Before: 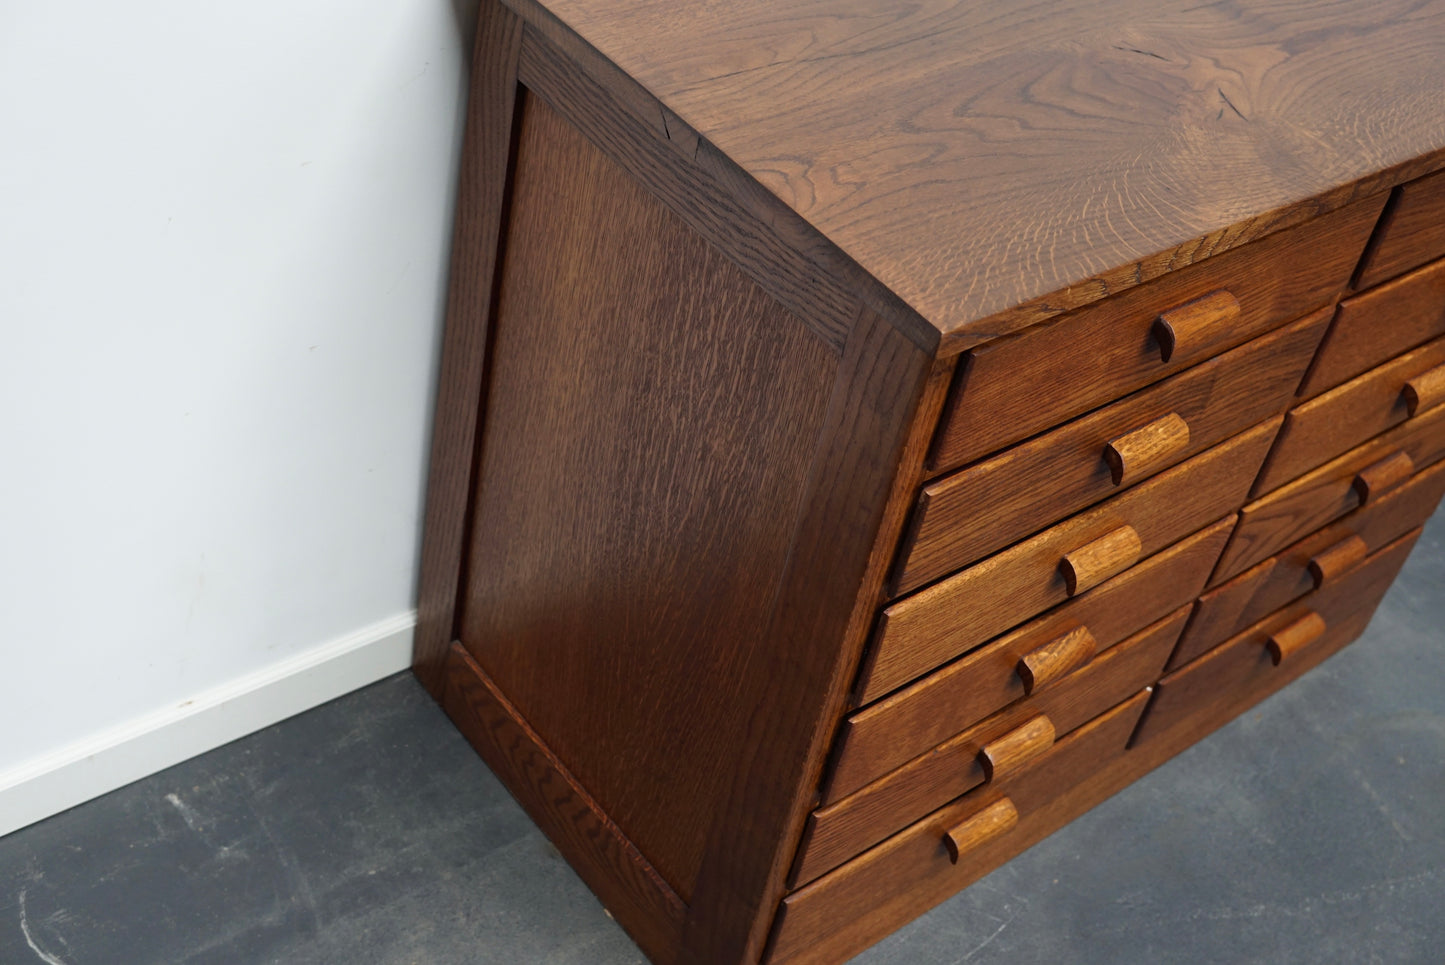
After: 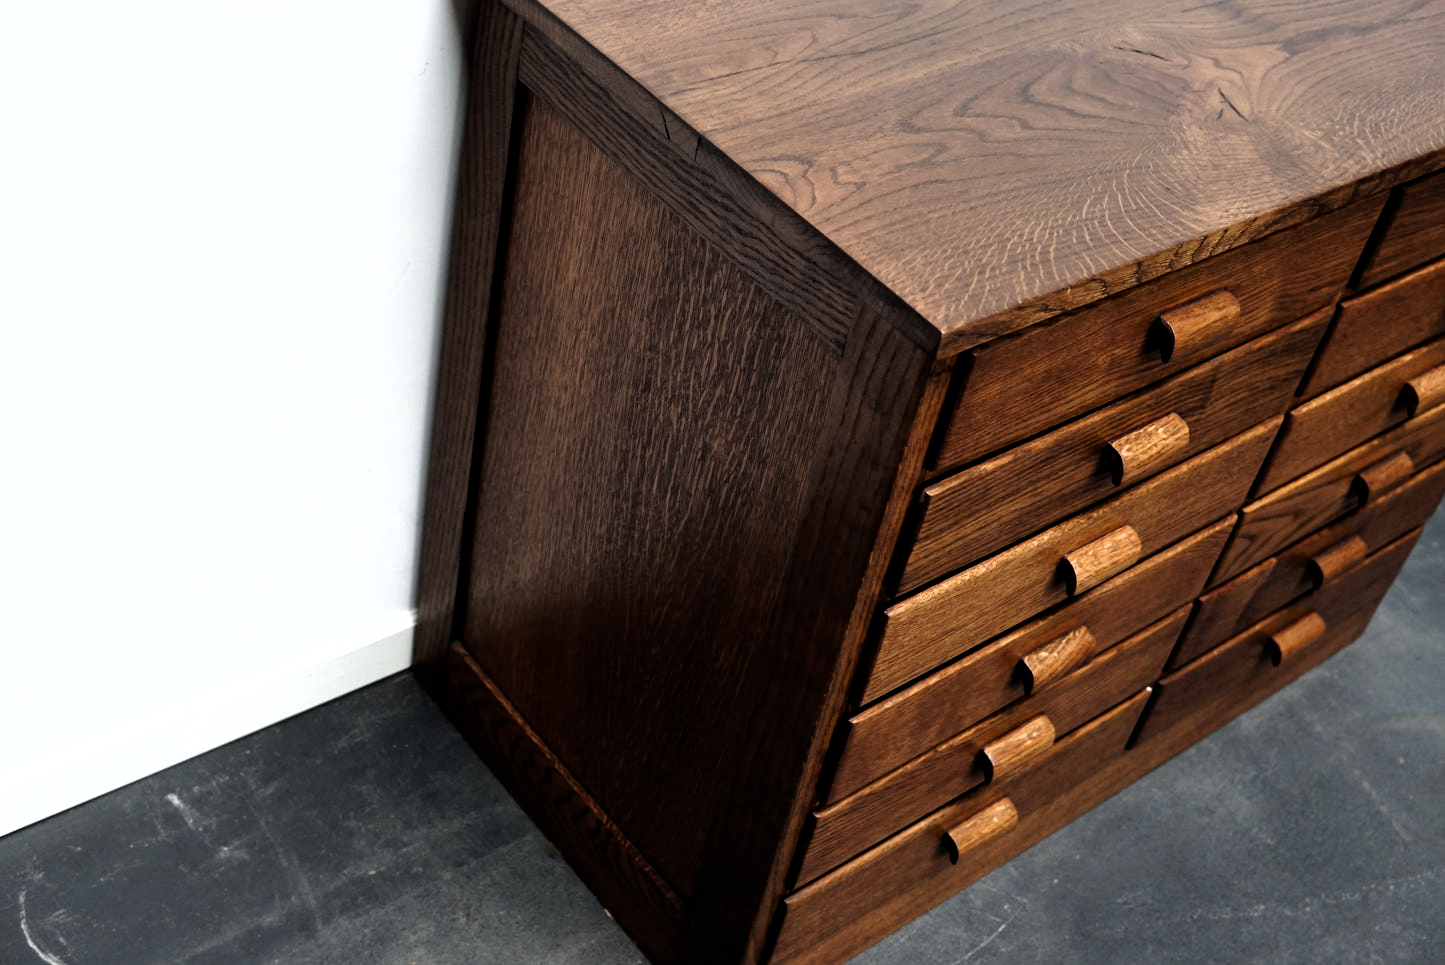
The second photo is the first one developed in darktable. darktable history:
filmic rgb: black relative exposure -8.18 EV, white relative exposure 2.24 EV, hardness 7.16, latitude 85.79%, contrast 1.693, highlights saturation mix -3.99%, shadows ↔ highlights balance -2.91%
